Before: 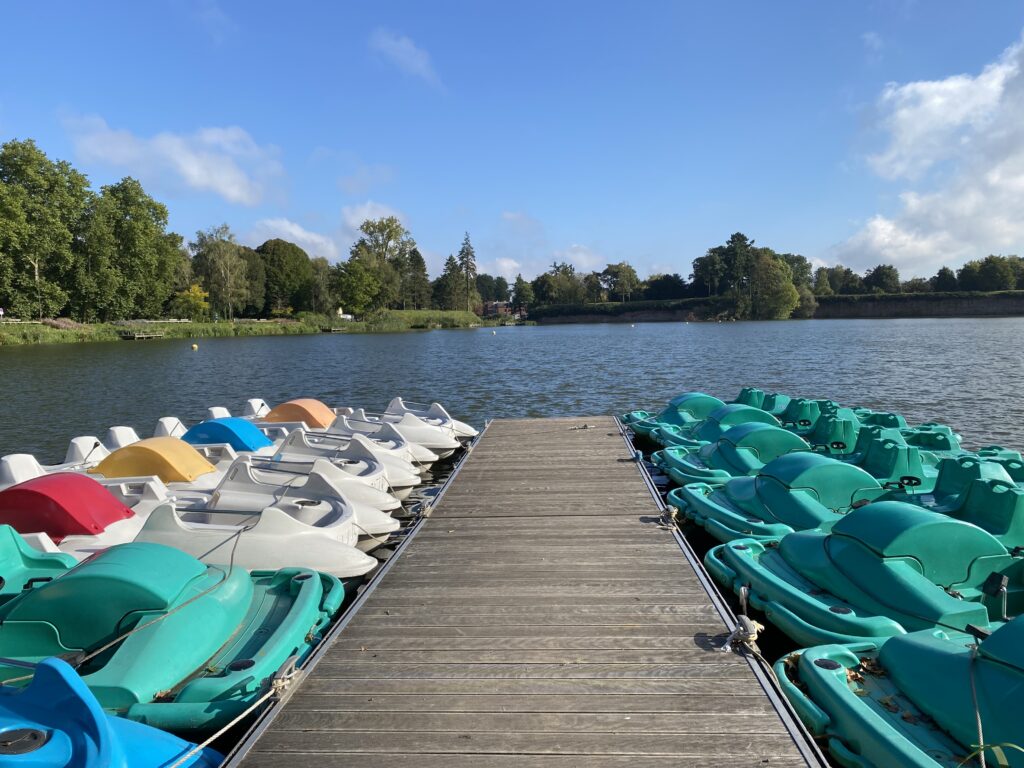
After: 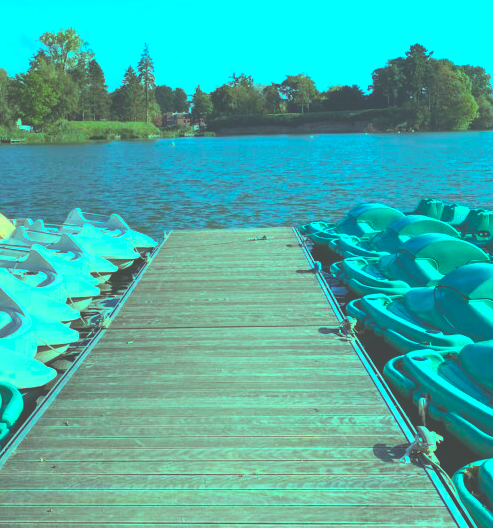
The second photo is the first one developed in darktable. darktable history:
base curve: curves: ch0 [(0, 0) (0.557, 0.834) (1, 1)]
crop: left 31.411%, top 24.676%, right 20.434%, bottom 6.519%
color balance rgb: highlights gain › luminance 19.83%, highlights gain › chroma 13.121%, highlights gain › hue 173.5°, perceptual saturation grading › global saturation 0.542%, global vibrance 19.323%
tone equalizer: on, module defaults
exposure: black level correction -0.035, exposure -0.495 EV, compensate exposure bias true, compensate highlight preservation false
contrast brightness saturation: brightness 0.089, saturation 0.192
